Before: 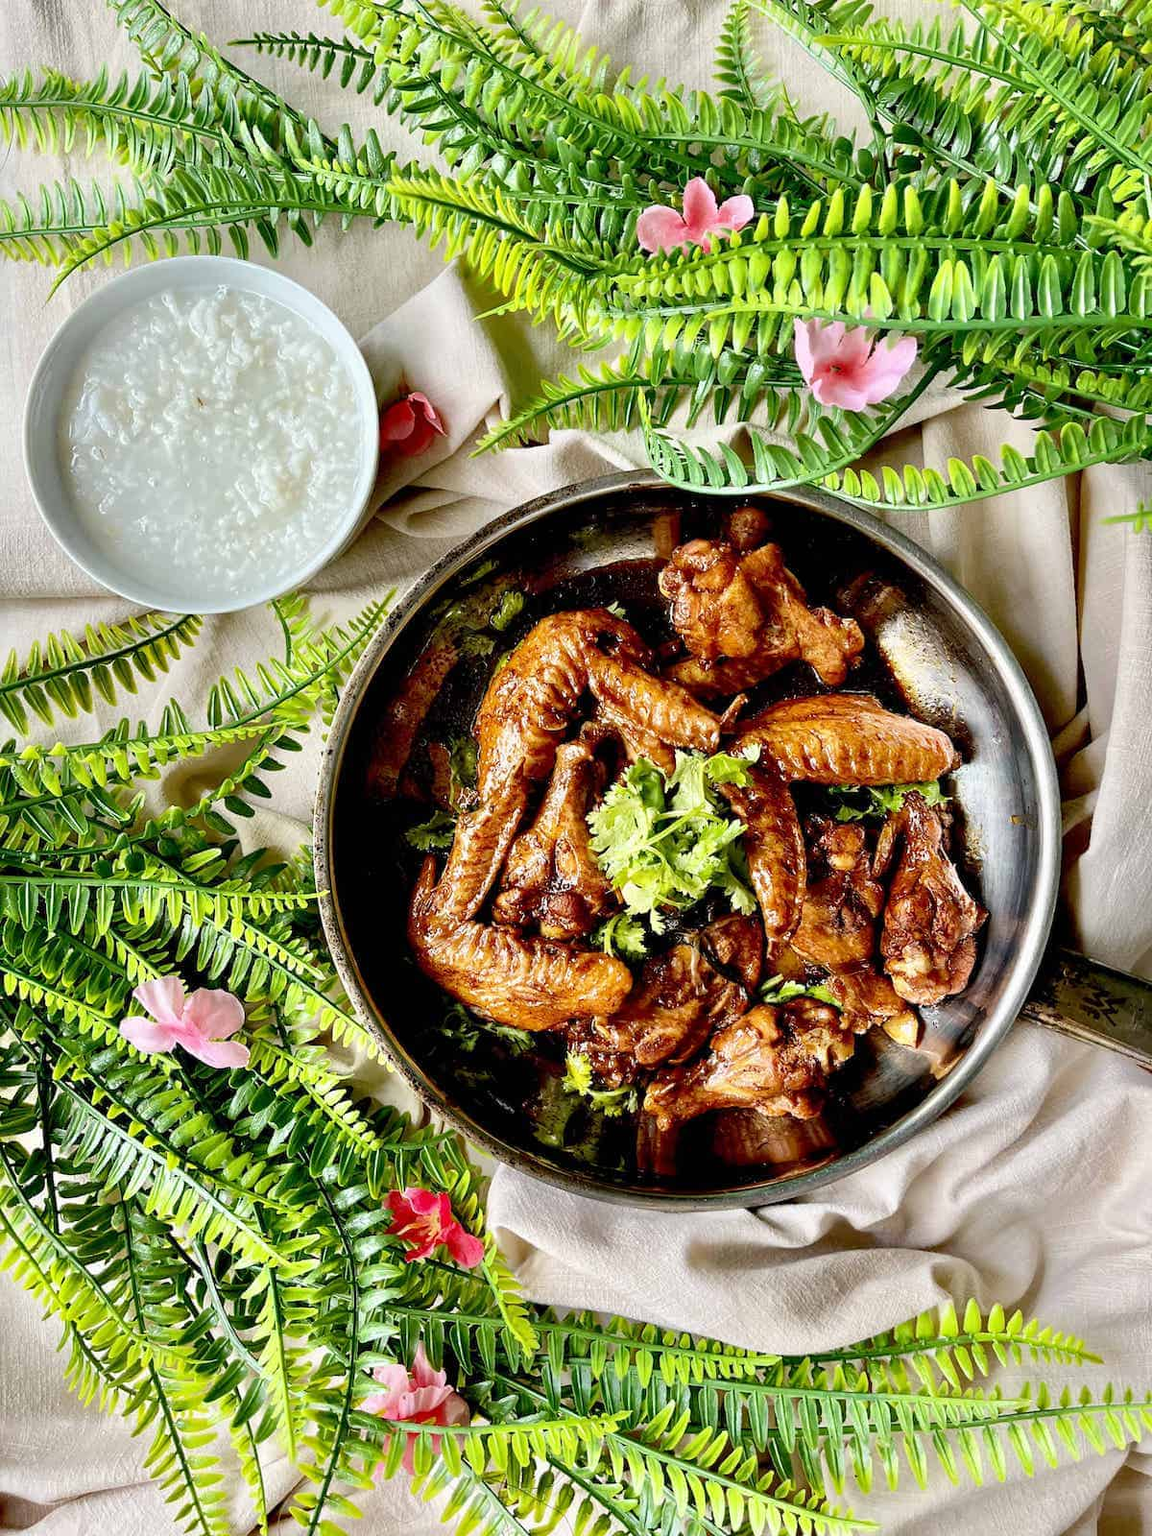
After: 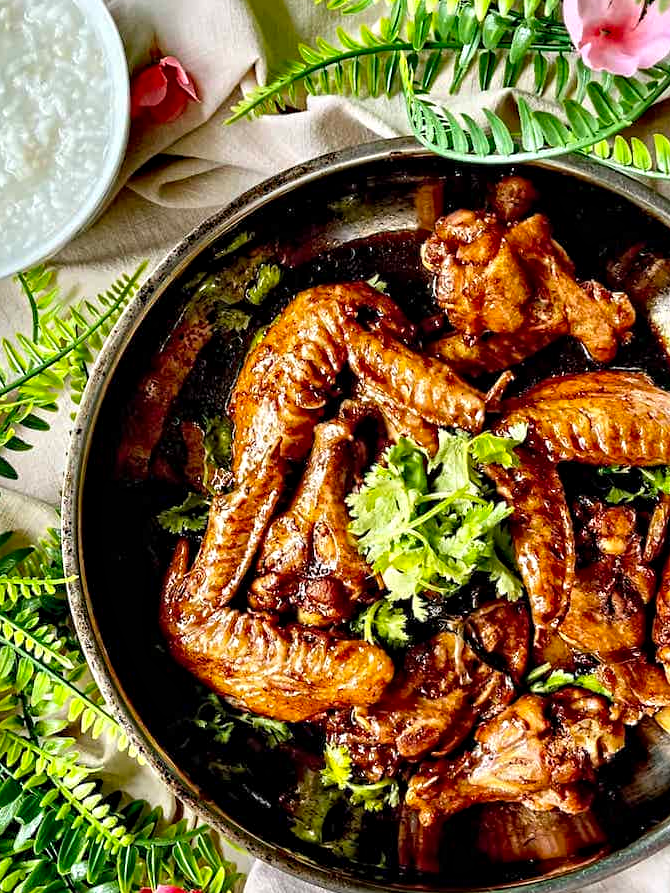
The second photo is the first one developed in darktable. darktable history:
crop and rotate: left 22.13%, top 22.054%, right 22.026%, bottom 22.102%
contrast equalizer: y [[0.5, 0.501, 0.525, 0.597, 0.58, 0.514], [0.5 ×6], [0.5 ×6], [0 ×6], [0 ×6]]
